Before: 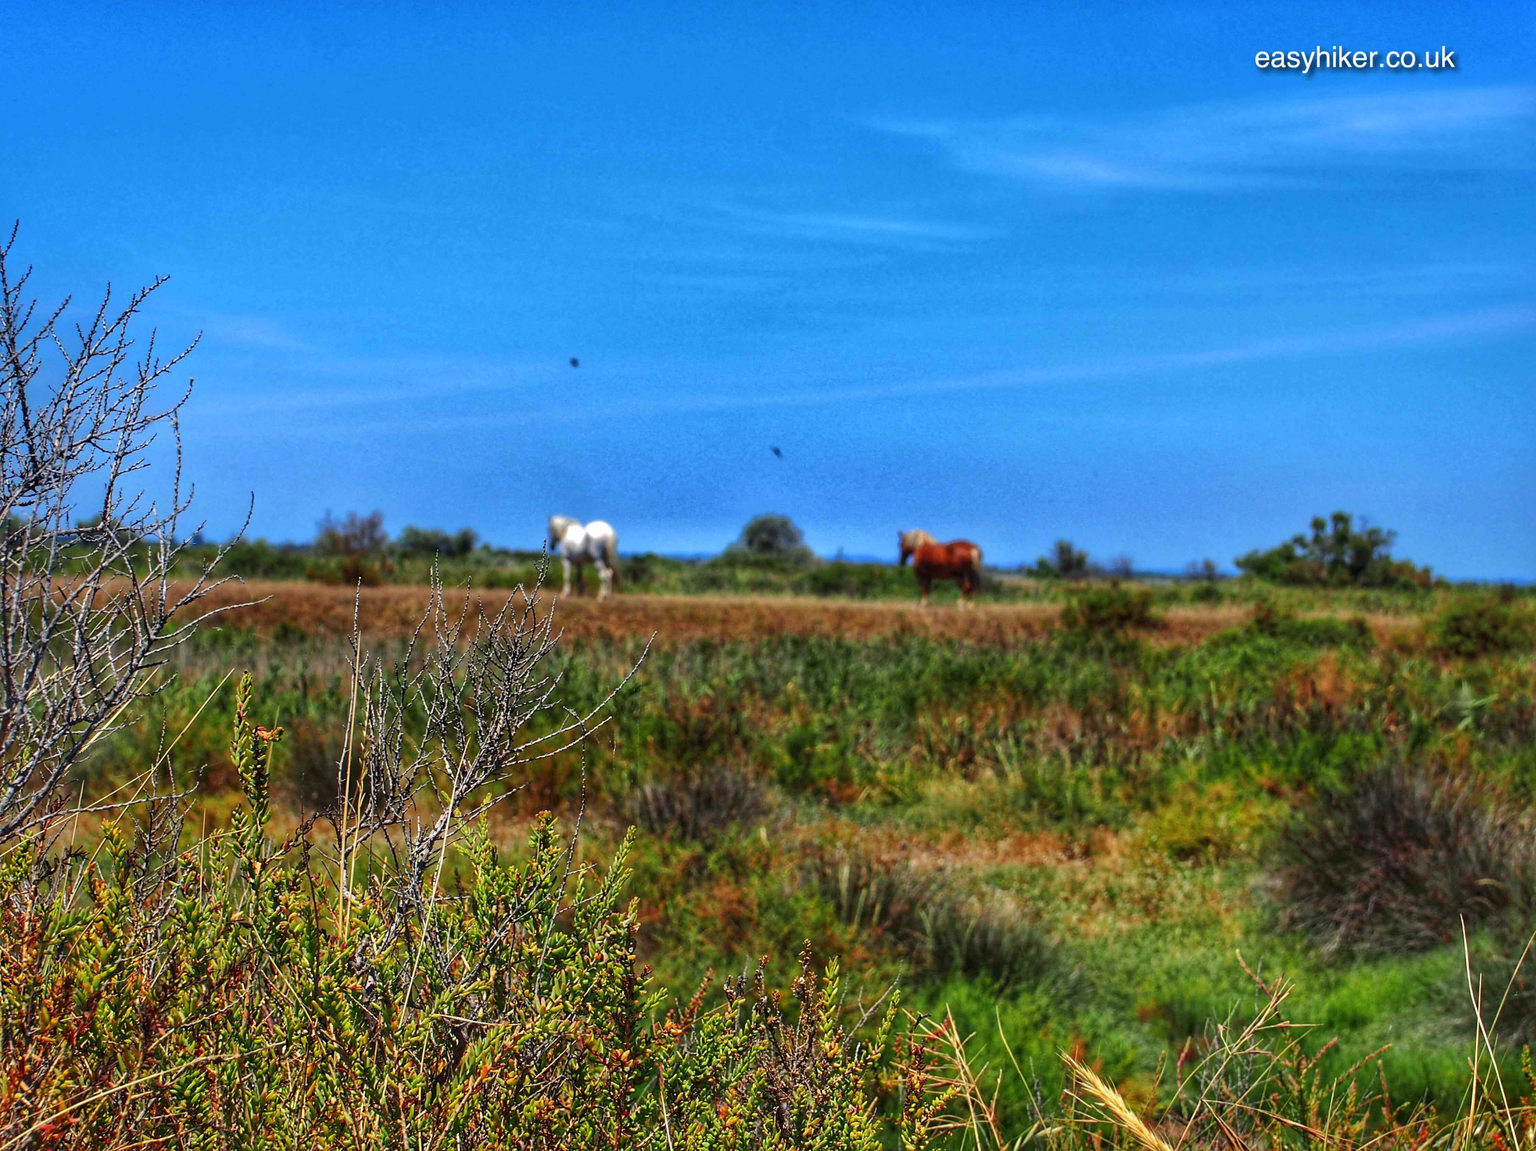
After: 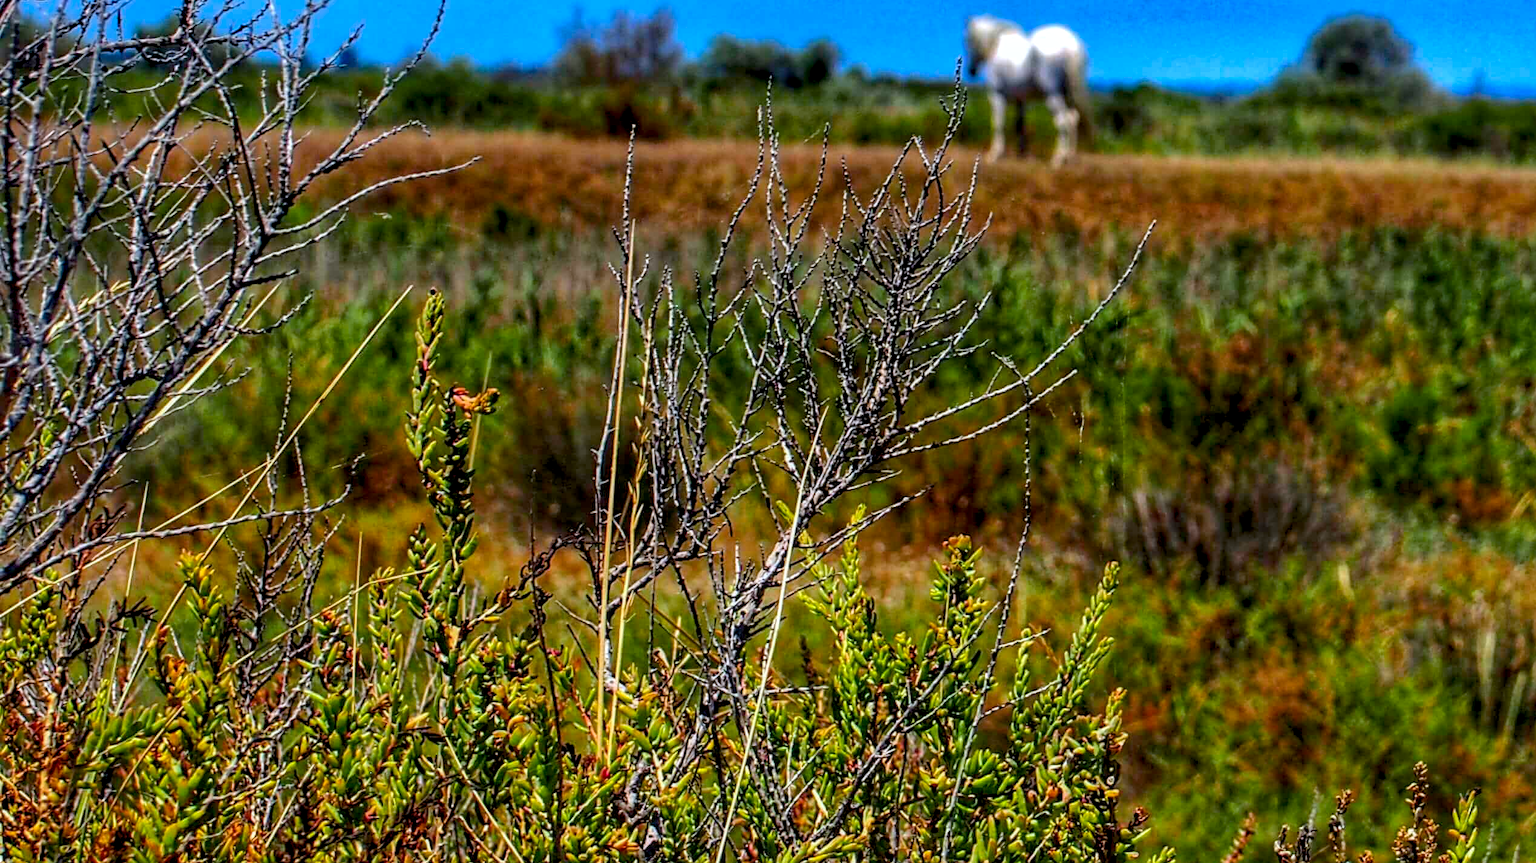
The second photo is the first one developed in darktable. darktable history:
color correction: highlights a* -0.662, highlights b* -8.35
local contrast: on, module defaults
crop: top 44.024%, right 43.178%, bottom 13.301%
color balance rgb: power › hue 330.1°, global offset › luminance -0.904%, perceptual saturation grading › global saturation 17.205%, global vibrance 20%
